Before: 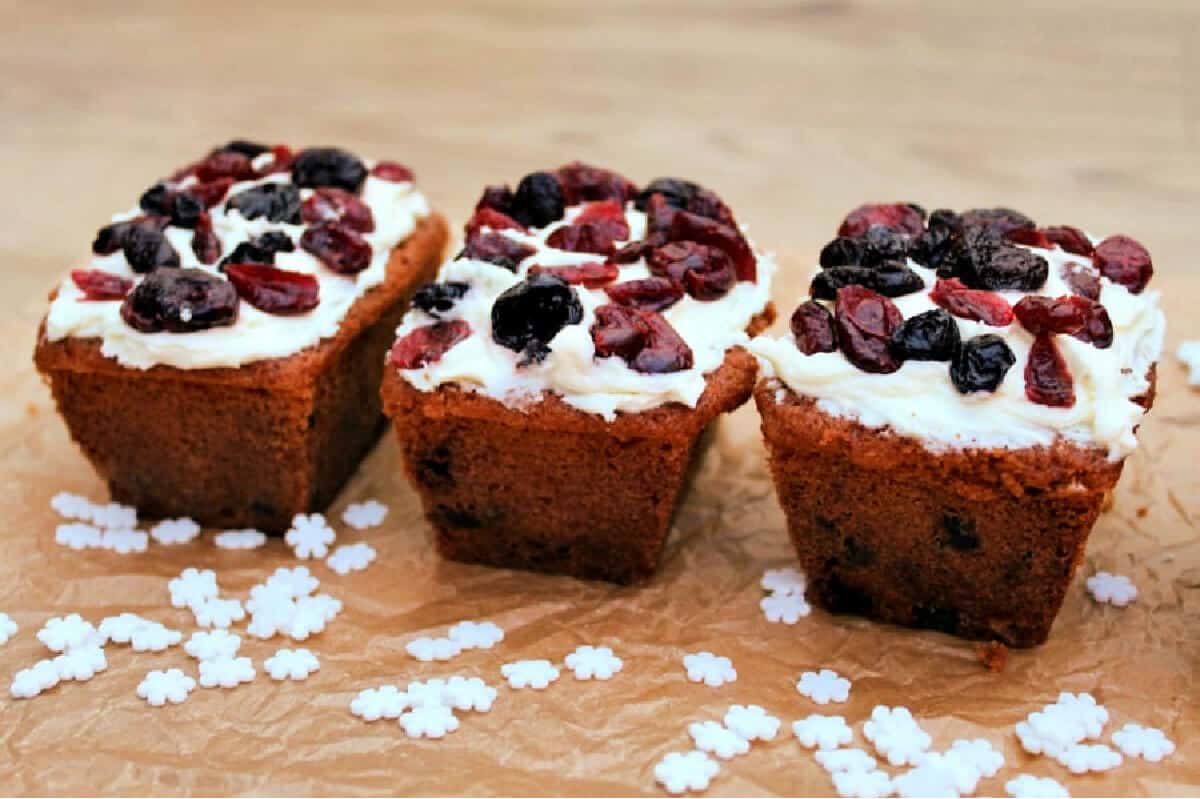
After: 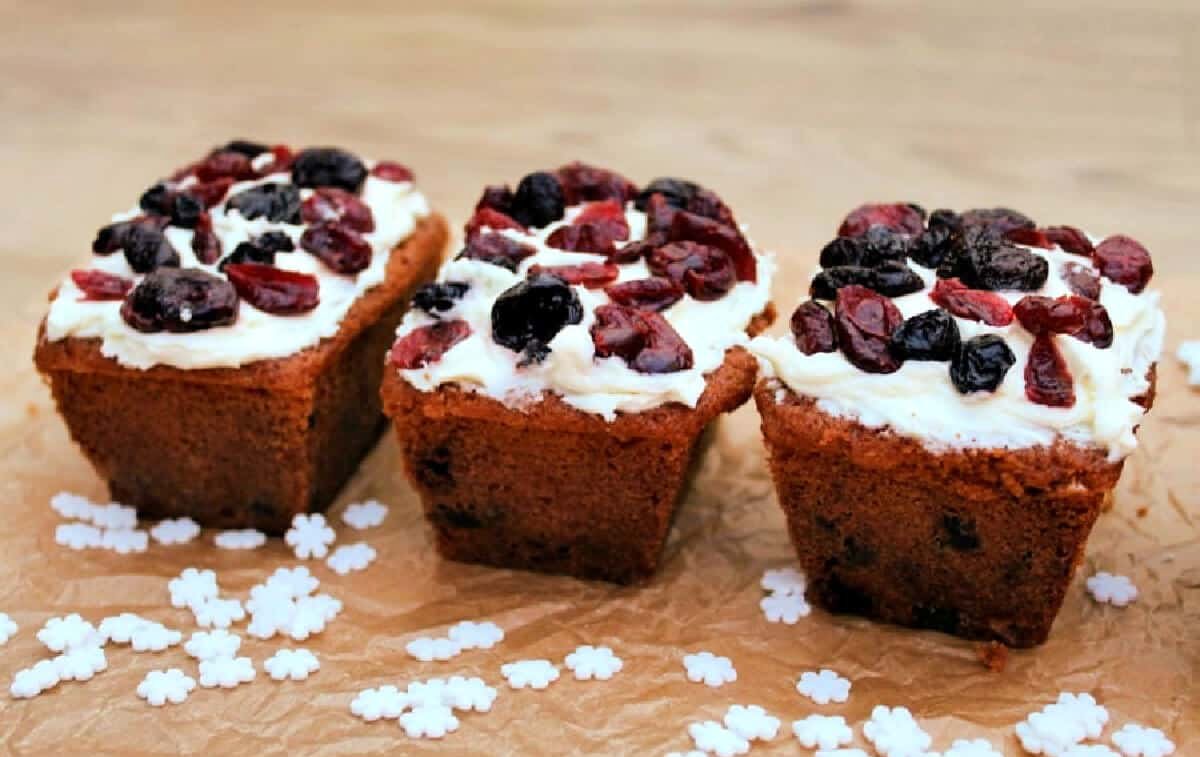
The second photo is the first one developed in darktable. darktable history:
crop and rotate: top 0.009%, bottom 5.218%
exposure: compensate highlight preservation false
tone equalizer: mask exposure compensation -0.506 EV
